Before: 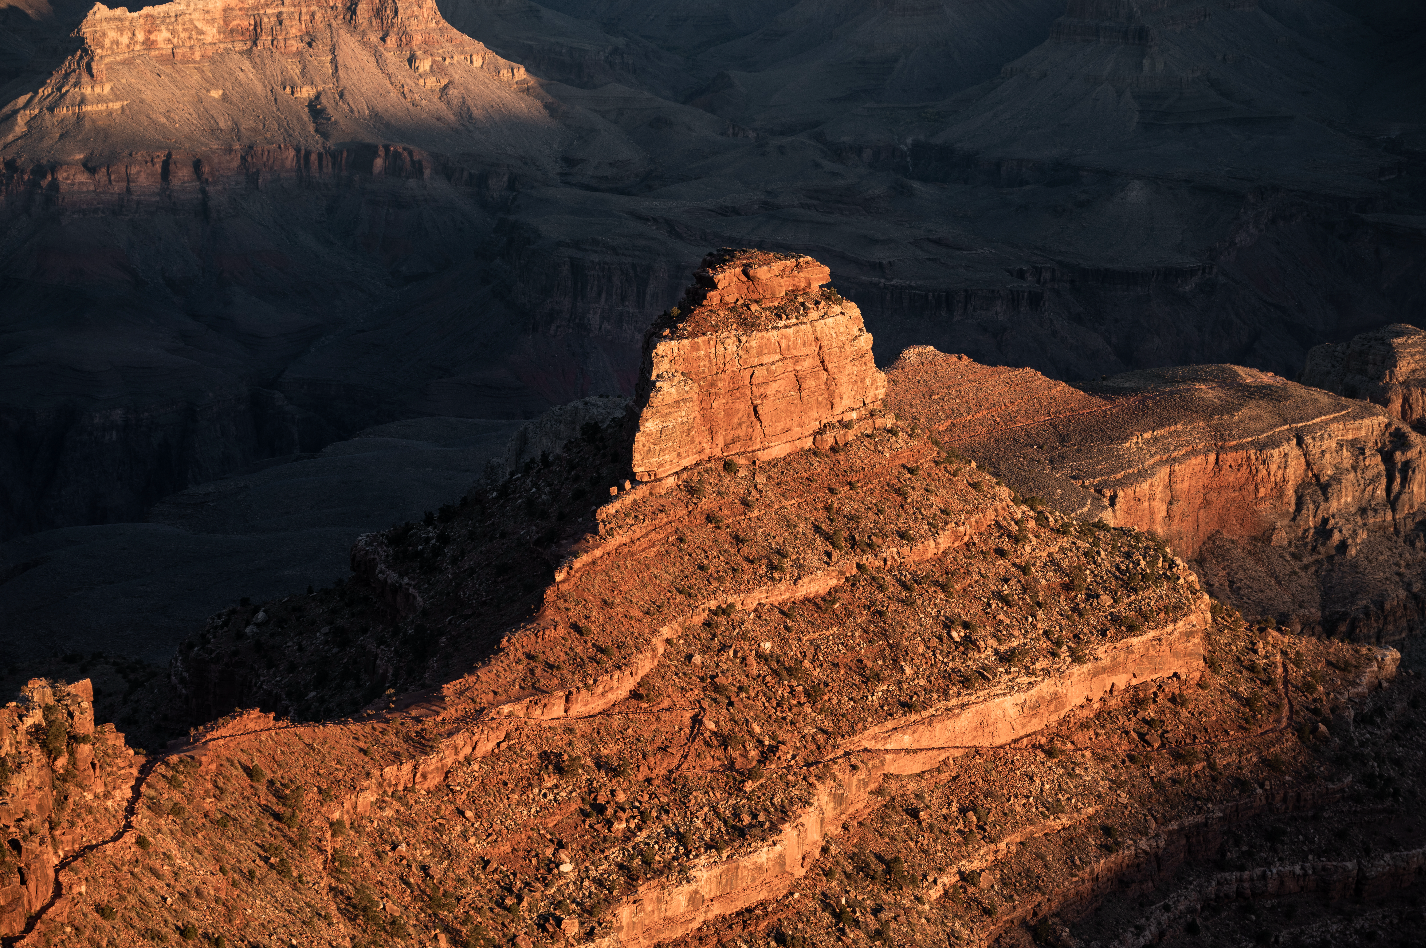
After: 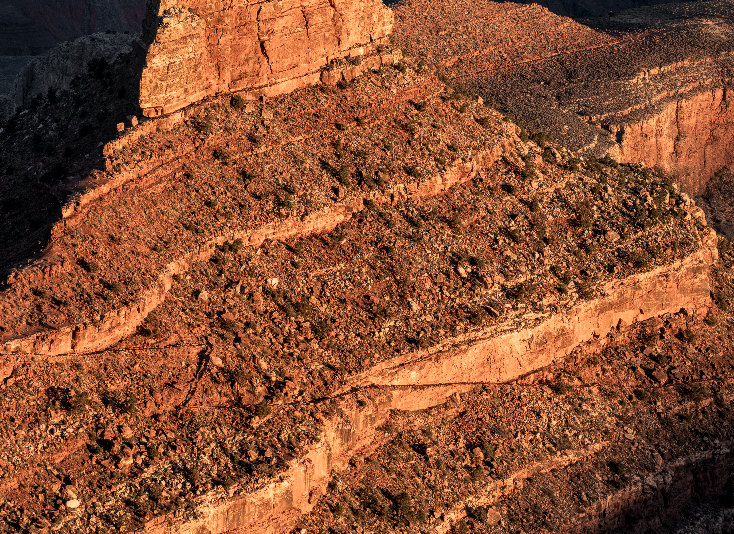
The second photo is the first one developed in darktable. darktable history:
crop: left 34.622%, top 38.481%, right 13.86%, bottom 5.145%
local contrast: detail 130%
shadows and highlights: shadows 21.01, highlights -82.57, soften with gaussian
